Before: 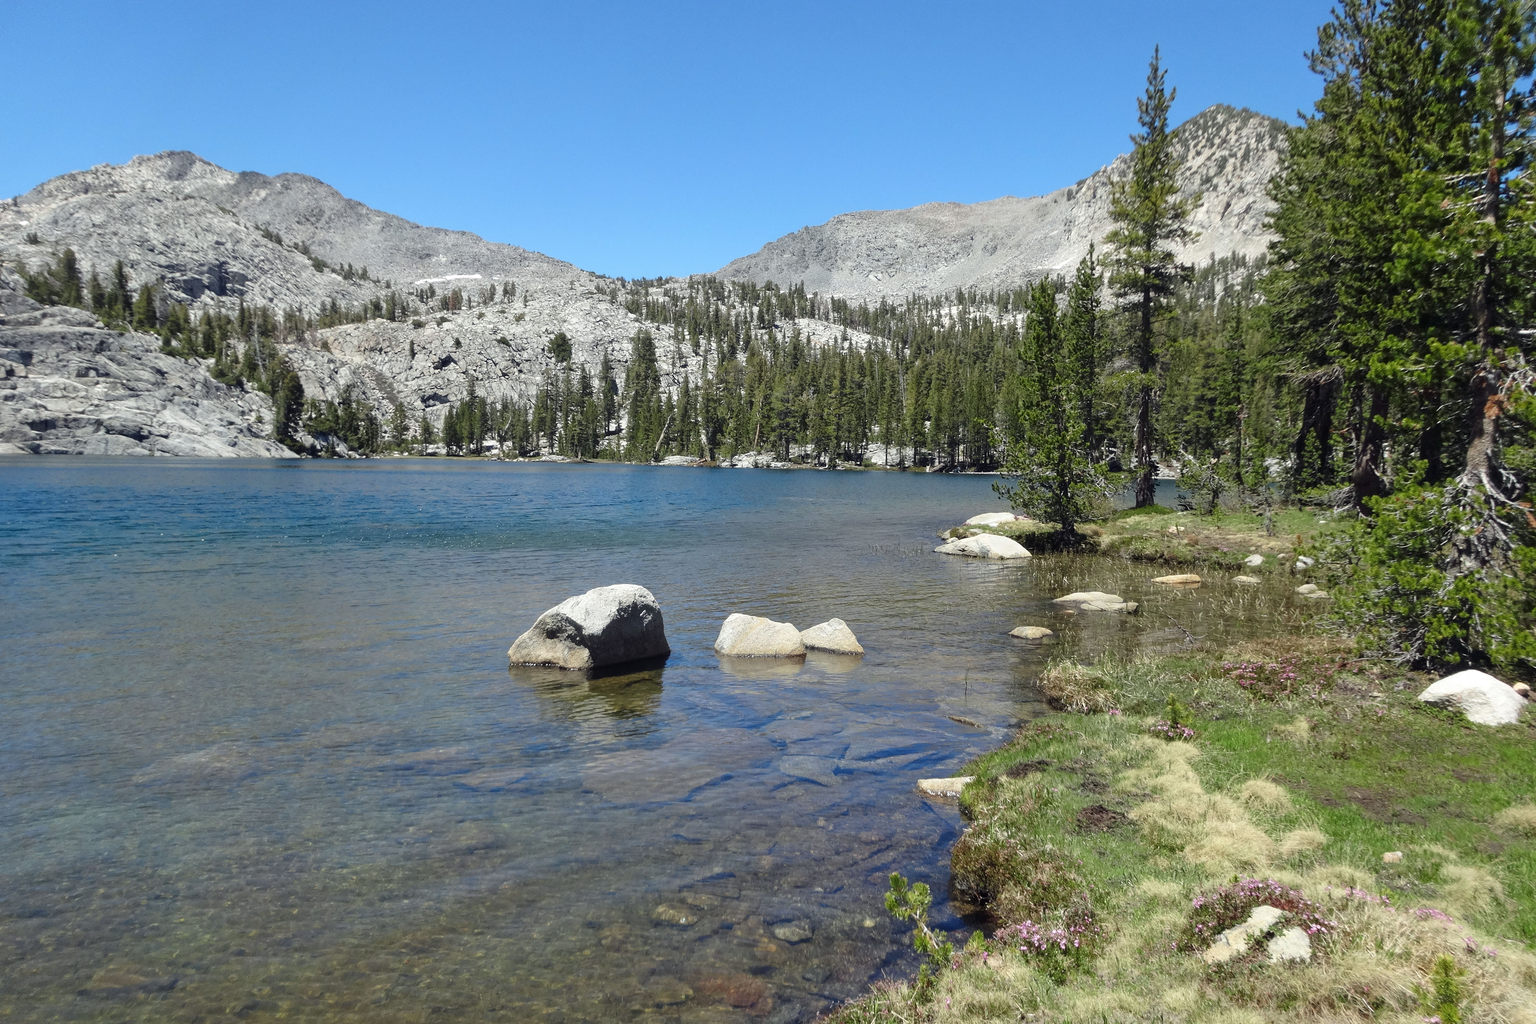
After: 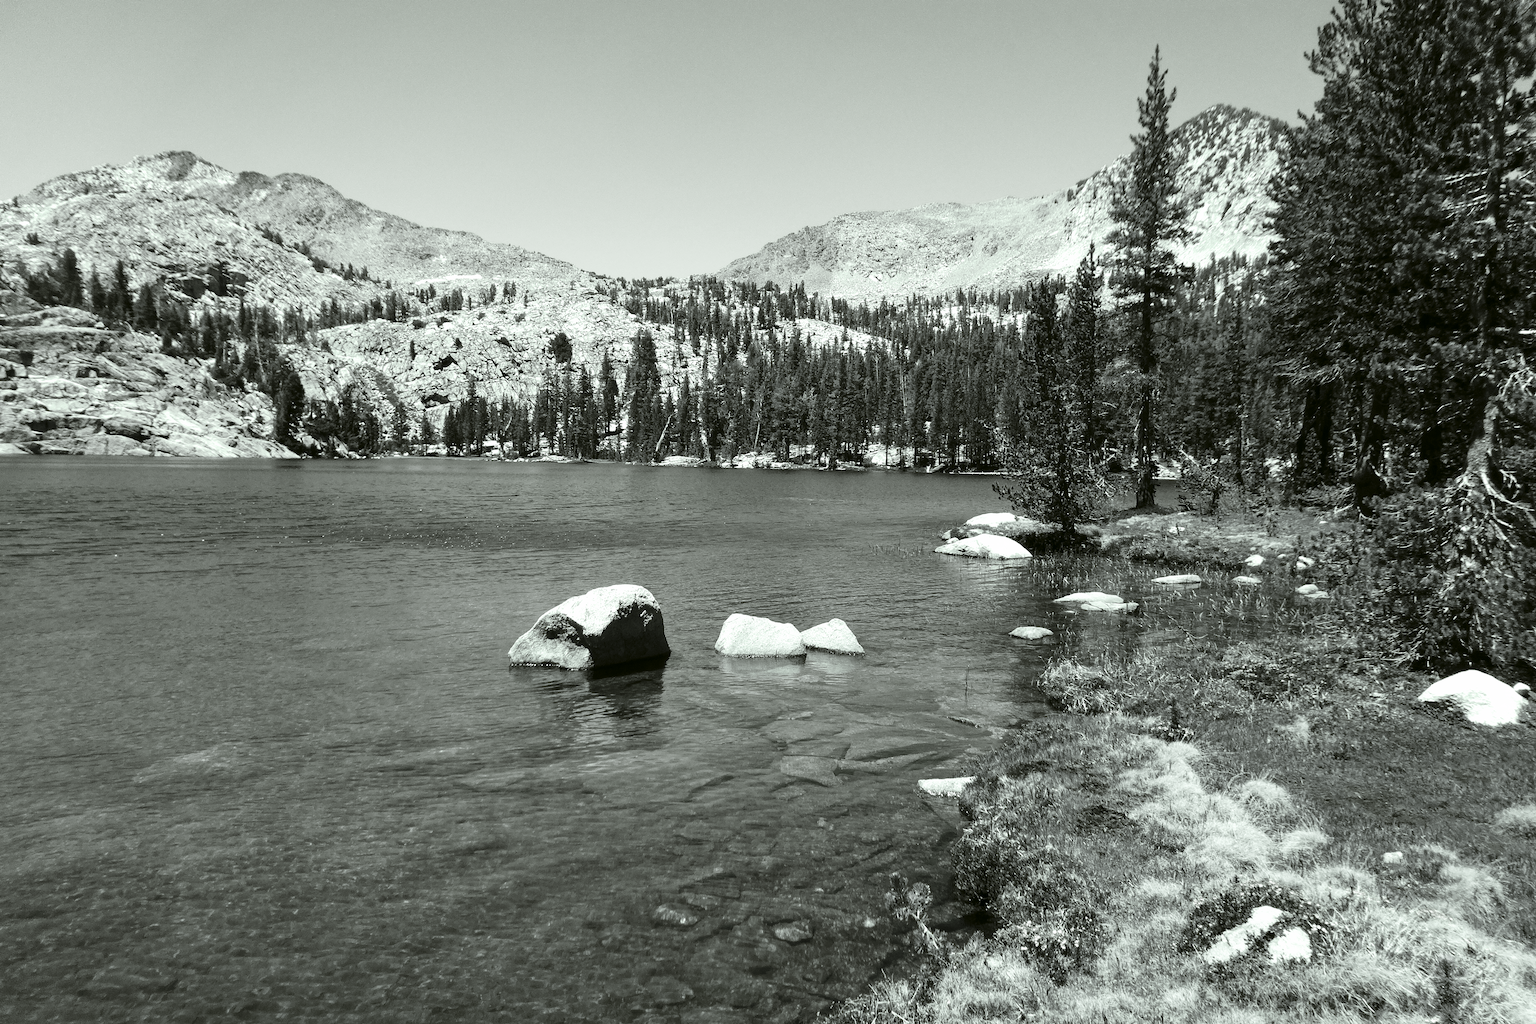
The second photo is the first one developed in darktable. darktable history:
color look up table: target L [89, 64.41, 56.07, 42.57, 30.54, 197.52, 90.19, 90.18, 77.04, 73.48, 80.77, 70.46, 68.05, 67.42, 61.18, 55.76, 59.34, 54.32, 41.58, 29.7, 85.98, 81.21, 80.84, 80.59, 74.85, 66.98, 57.58, 58.46, 57.59, 55.38, 45.27, 38.65, 26.06, 25.05, 26.95, 20.72, 17.67, 13.78, 11.21, 81.41, 81.34, 81.24, 80.95, 81.31, 81.14, 68.38, 62.98, 50.48, 46.18], target a [-5.633, -2.274, -2.327, -2.954, -2.152, 0, -0.001, -0.016, -2.762, -2.262, -4.634, -3.733, -2.286, -3.143, -2.968, -3.106, -3.092, -3.11, -3.376, -2.791, -5.074, -3.981, -4.591, -4.64, -4.087, -2.639, -2.981, -3.095, -3.099, -3.112, -2.864, -3.676, -1.692, -2.49, -2.836, -2.657, -3.182, -2.979, -3.495, -4.665, -4.663, -4.66, -4.471, -4.66, -4.656, -2.282, -2.928, -3.021, -2.863], target b [3.469, 0.938, 1.081, 2.264, 2.406, 0.002, 0.01, 0.02, 1.265, 1.048, 2.746, 2.297, 1.061, 2.245, 2.258, 2.709, 2.695, 2.712, 3.641, 3.375, 2.96, 2.669, 2.74, 2.746, 2.387, 1.412, 2.282, 2.698, 2.703, 2.716, 2.649, 3.838, 3.022, 3.024, 3.908, 4.722, 5.174, 5.32, 7.138, 2.756, 2.755, 2.753, 2.423, 2.754, 2.752, 1.058, 1.882, 2.368, 2.65], num patches 49
tone curve: curves: ch0 [(0, 0) (0.003, 0.002) (0.011, 0.006) (0.025, 0.014) (0.044, 0.025) (0.069, 0.039) (0.1, 0.056) (0.136, 0.082) (0.177, 0.116) (0.224, 0.163) (0.277, 0.233) (0.335, 0.311) (0.399, 0.396) (0.468, 0.488) (0.543, 0.588) (0.623, 0.695) (0.709, 0.809) (0.801, 0.912) (0.898, 0.997) (1, 1)], preserve colors none
